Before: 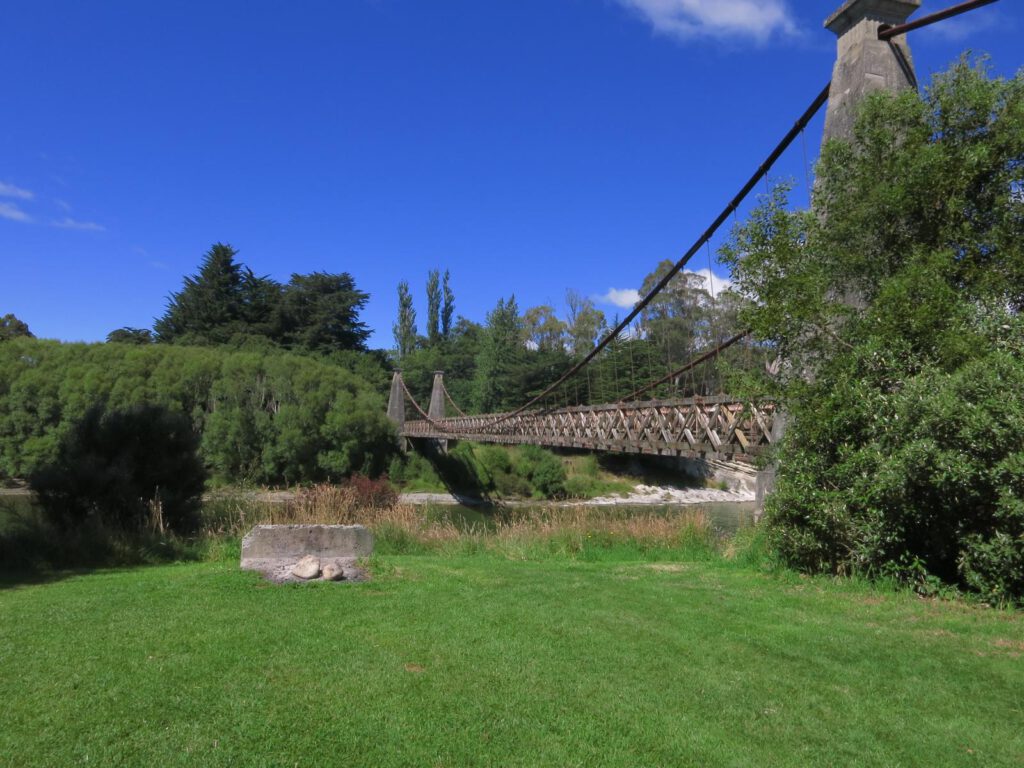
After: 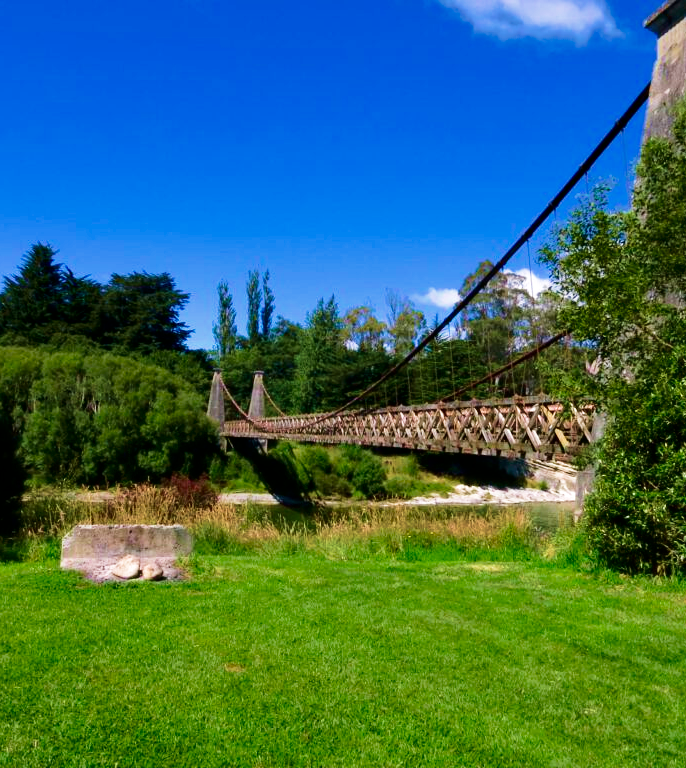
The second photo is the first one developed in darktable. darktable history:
tone equalizer: -8 EV -0.781 EV, -7 EV -0.727 EV, -6 EV -0.592 EV, -5 EV -0.412 EV, -3 EV 0.399 EV, -2 EV 0.6 EV, -1 EV 0.695 EV, +0 EV 0.775 EV, edges refinement/feathering 500, mask exposure compensation -1.57 EV, preserve details no
crop and rotate: left 17.617%, right 15.329%
exposure: exposure 0.587 EV, compensate highlight preservation false
velvia: strength 75%
filmic rgb: black relative exposure -7.55 EV, white relative exposure 4.65 EV, target black luminance 0%, hardness 3.58, latitude 50.46%, contrast 1.035, highlights saturation mix 9.89%, shadows ↔ highlights balance -0.151%, add noise in highlights 0.001, preserve chrominance no, color science v3 (2019), use custom middle-gray values true, contrast in highlights soft
color balance rgb: power › hue 326.22°, global offset › luminance 0.717%, perceptual saturation grading › global saturation 30.684%
contrast brightness saturation: brightness -0.204, saturation 0.083
